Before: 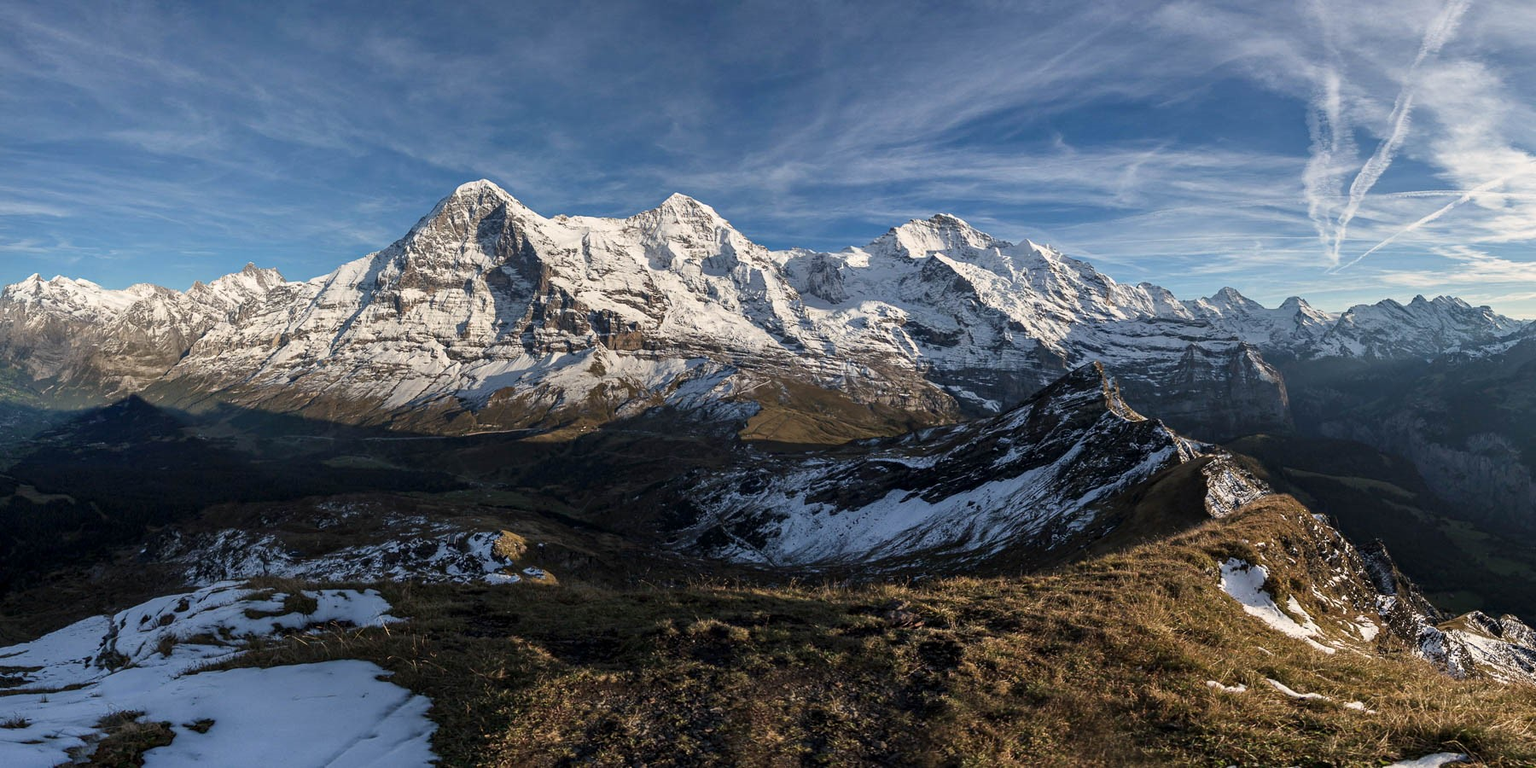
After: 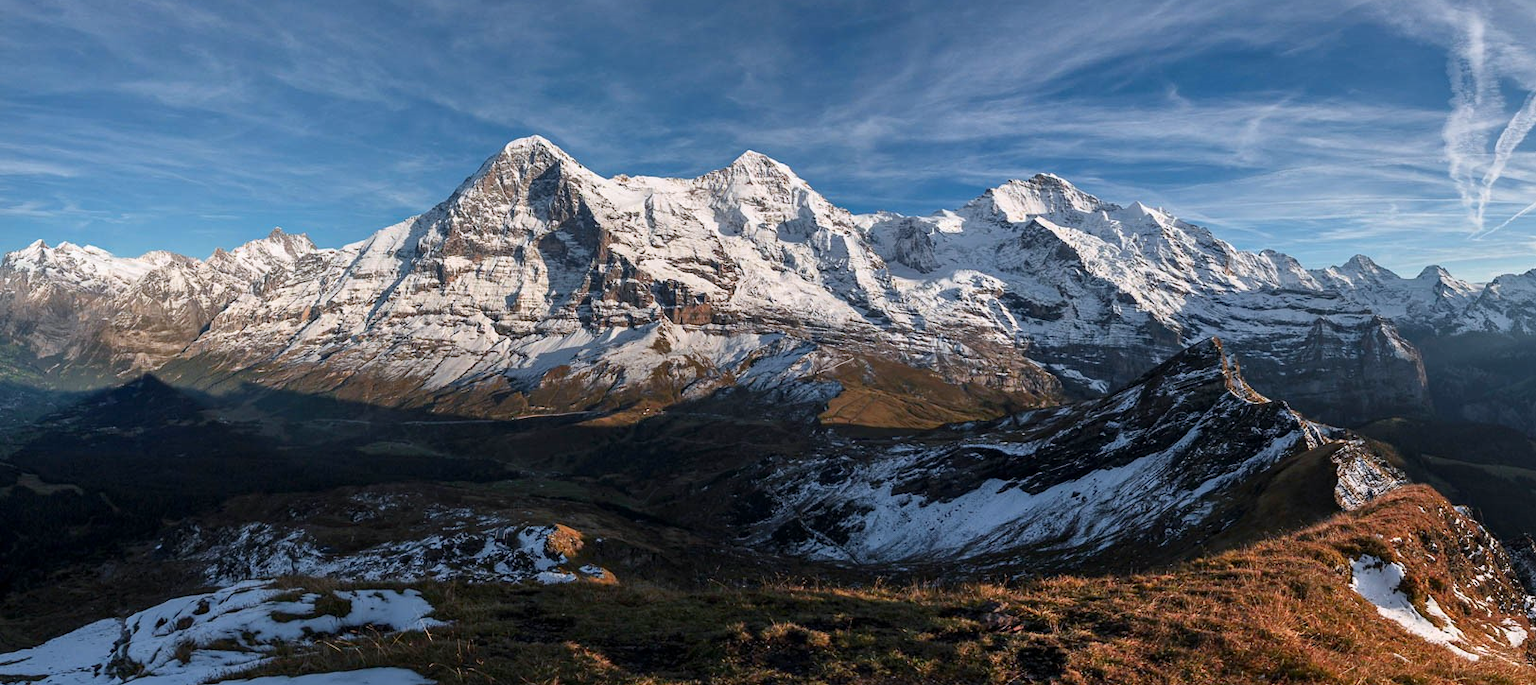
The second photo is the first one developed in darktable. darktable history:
crop: top 7.49%, right 9.717%, bottom 11.943%
color zones: curves: ch1 [(0.24, 0.634) (0.75, 0.5)]; ch2 [(0.253, 0.437) (0.745, 0.491)], mix 102.12%
color correction: highlights a* -0.137, highlights b* -5.91, shadows a* -0.137, shadows b* -0.137
